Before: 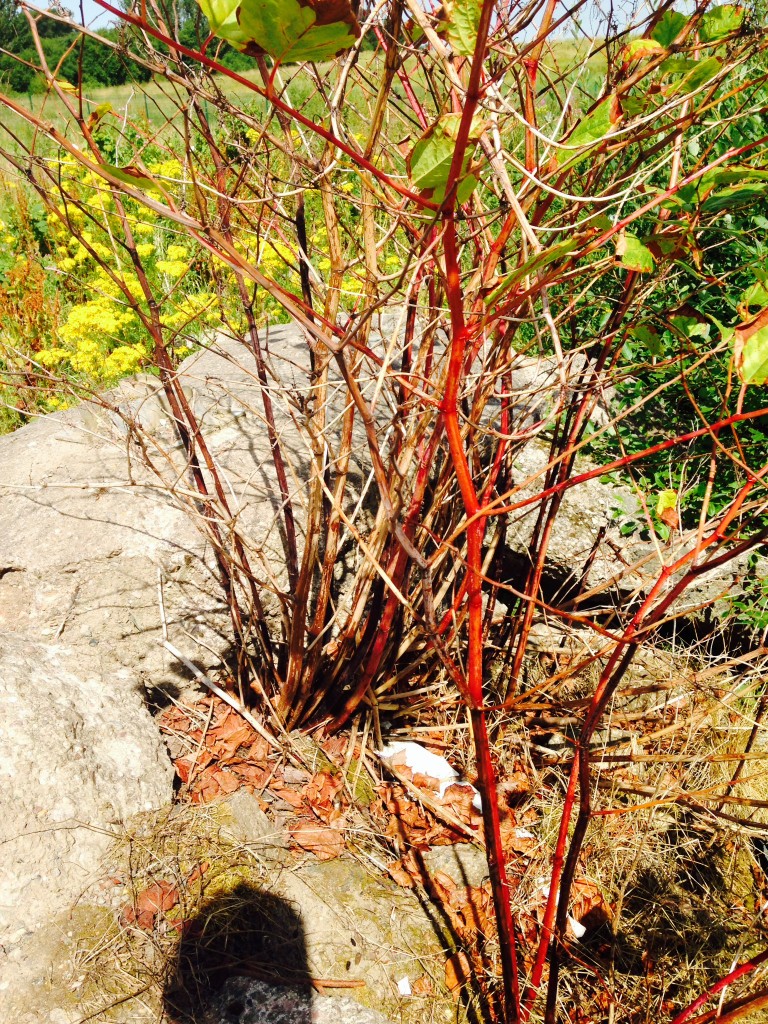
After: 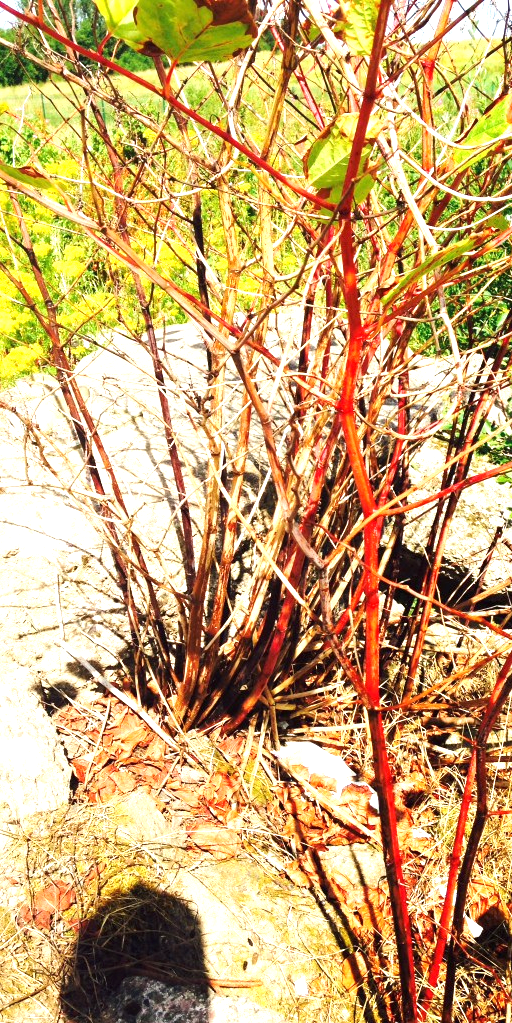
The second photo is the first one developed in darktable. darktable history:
crop and rotate: left 13.537%, right 19.796%
exposure: black level correction 0, exposure 0.95 EV, compensate exposure bias true, compensate highlight preservation false
